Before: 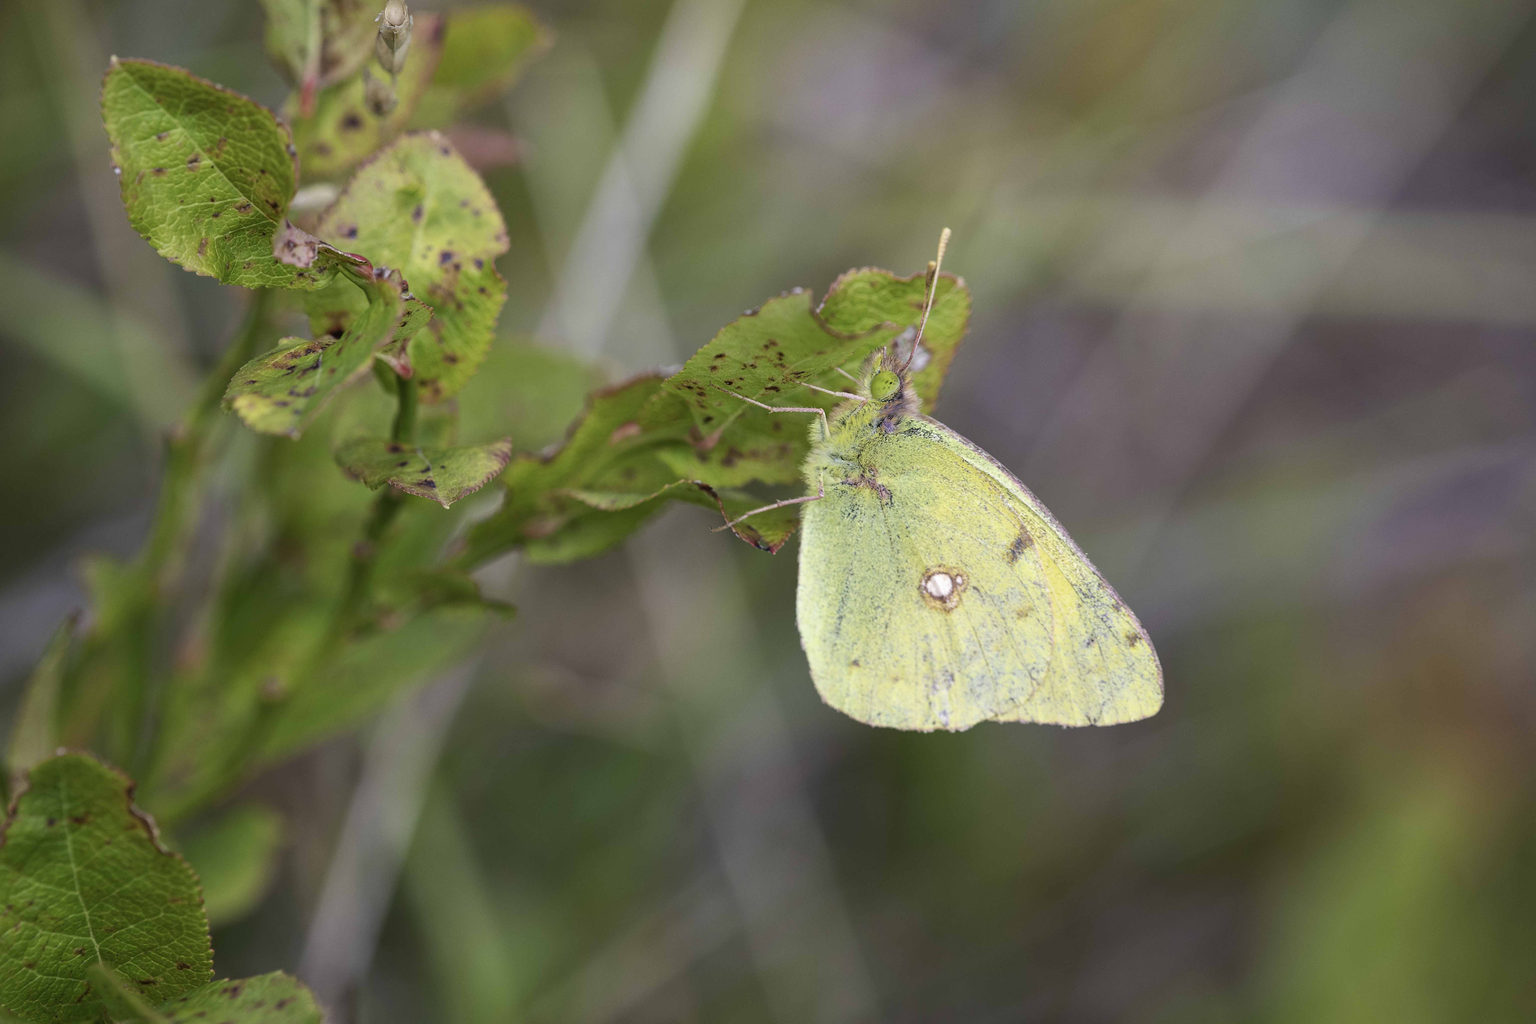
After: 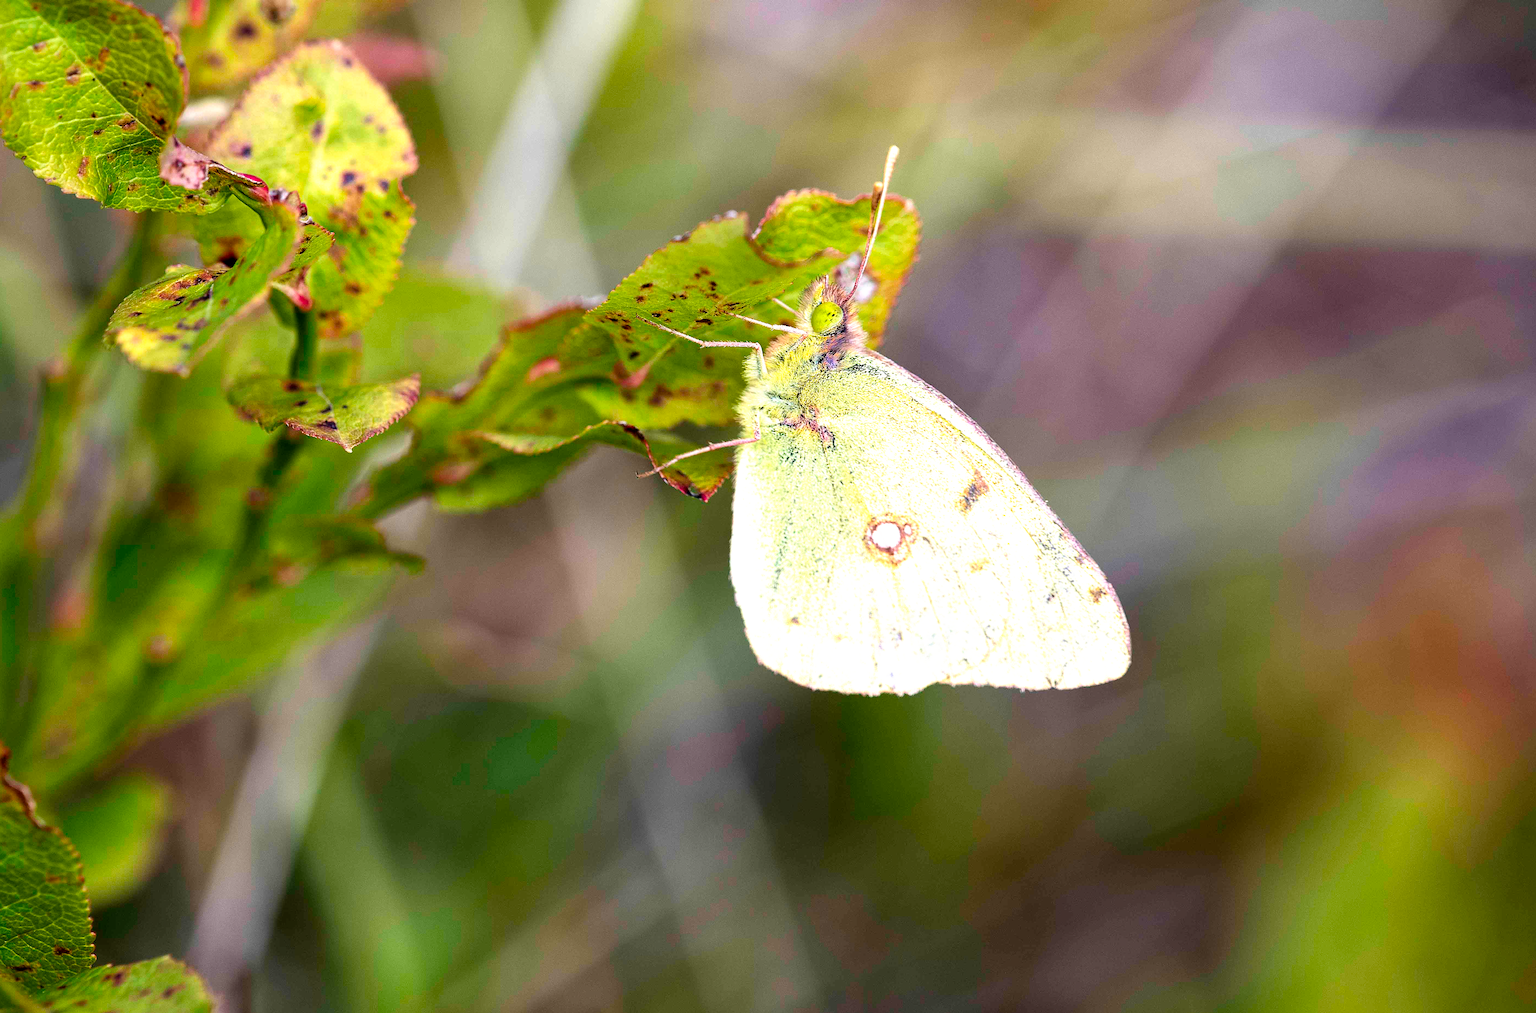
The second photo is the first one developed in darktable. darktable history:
sharpen: on, module defaults
exposure: black level correction 0.001, compensate highlight preservation false
tone equalizer: on, module defaults
filmic rgb: black relative exposure -8.2 EV, white relative exposure 2.2 EV, threshold 3 EV, hardness 7.11, latitude 85.74%, contrast 1.696, highlights saturation mix -4%, shadows ↔ highlights balance -2.69%, preserve chrominance no, color science v5 (2021), contrast in shadows safe, contrast in highlights safe, enable highlight reconstruction true
crop and rotate: left 8.262%, top 9.226%
